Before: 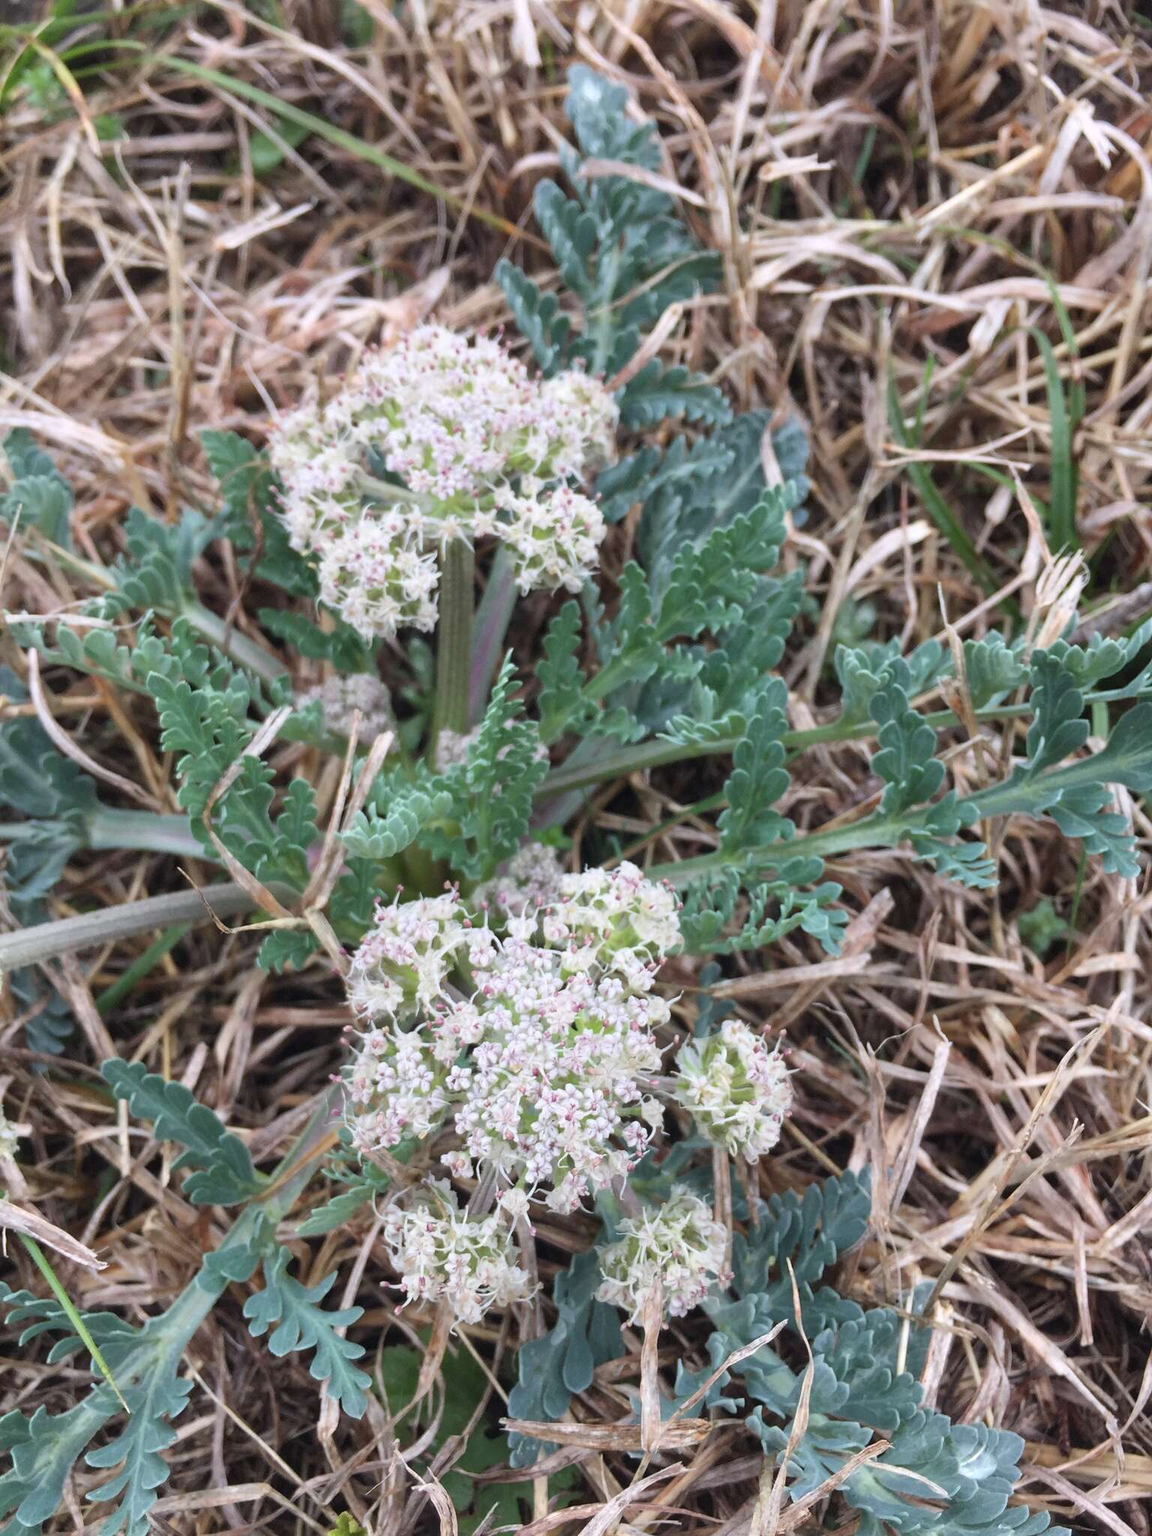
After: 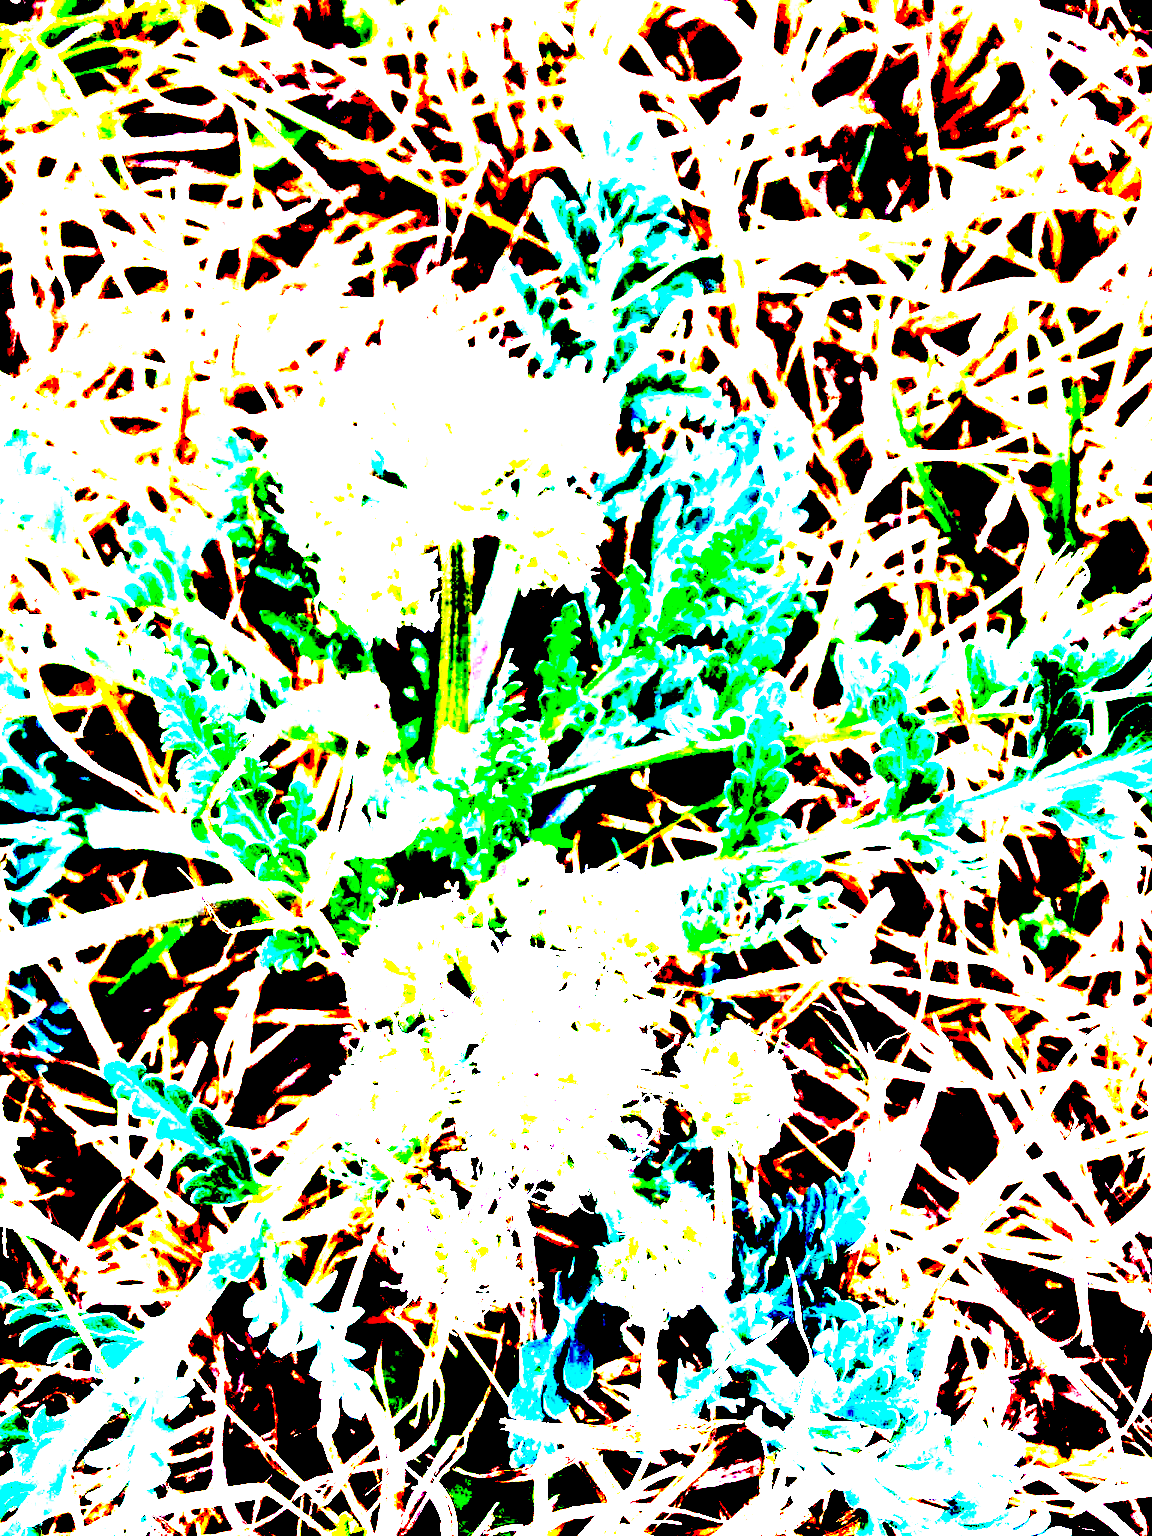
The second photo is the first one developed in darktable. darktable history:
exposure: black level correction 0.099, exposure 3.1 EV, compensate exposure bias true, compensate highlight preservation false
